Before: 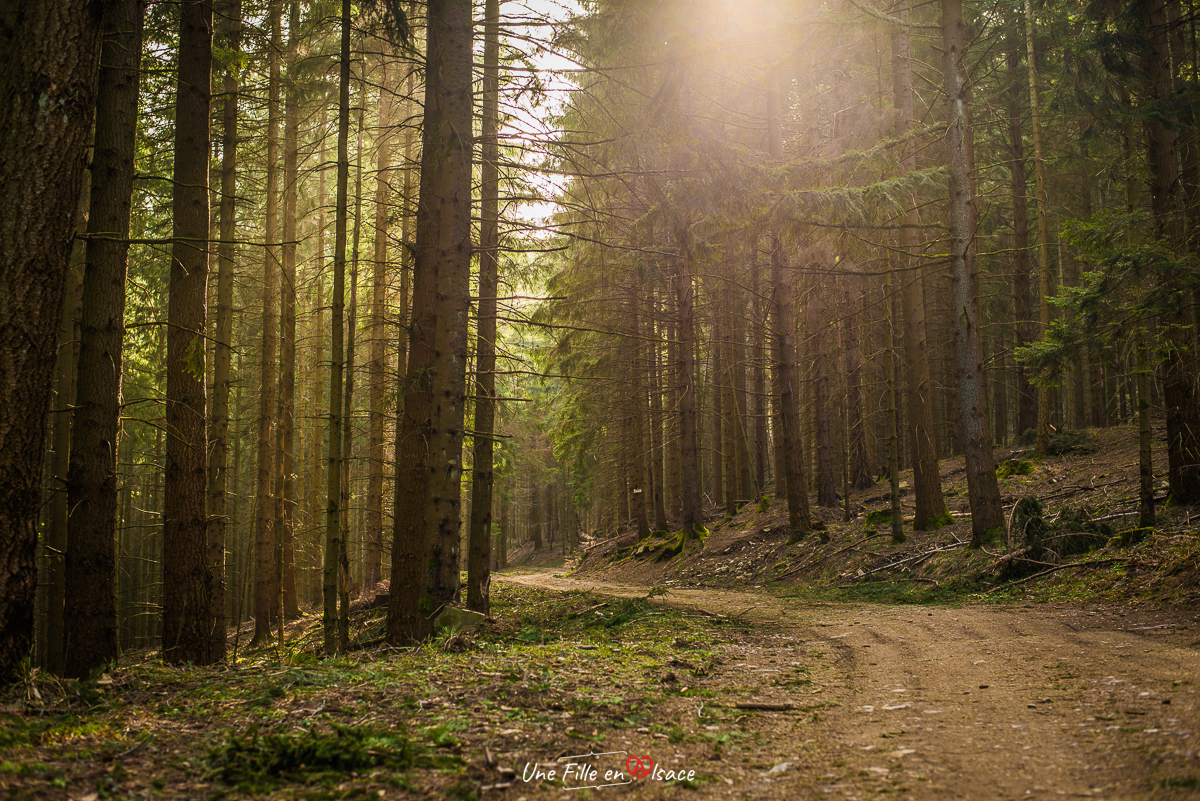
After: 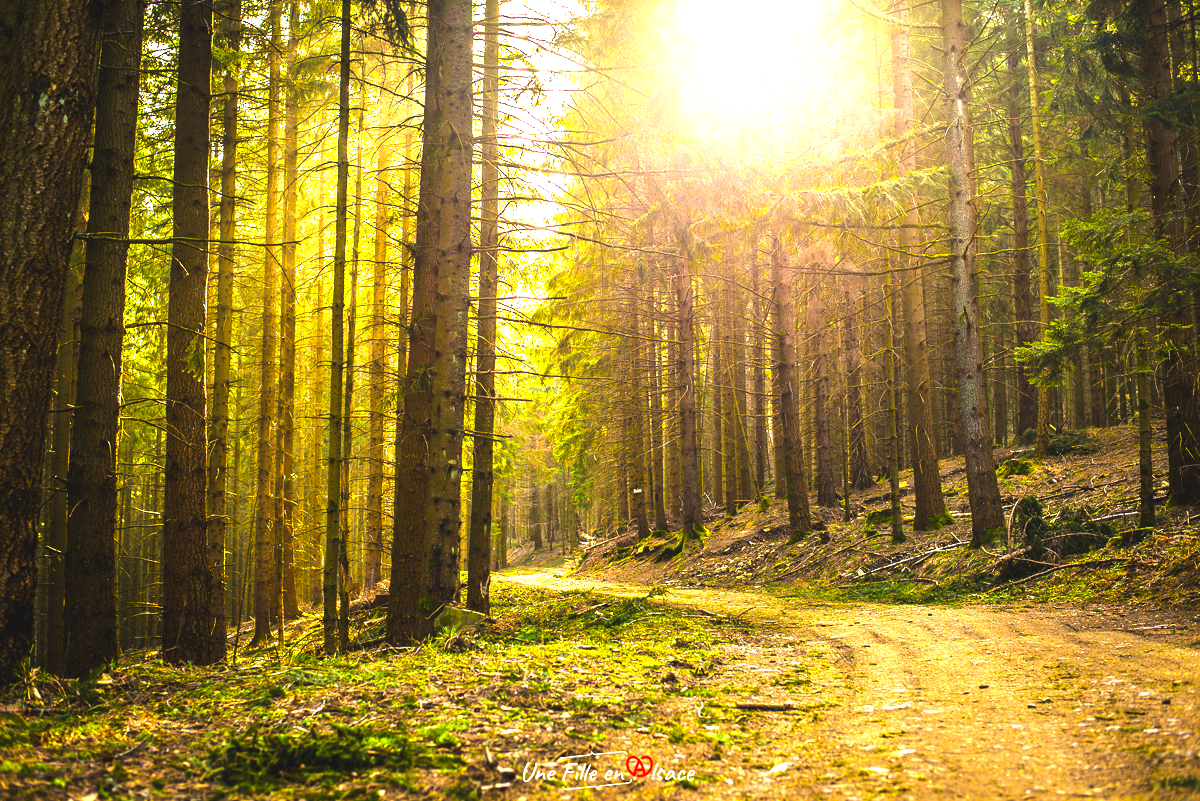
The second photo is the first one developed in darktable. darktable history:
color balance rgb: global offset › luminance 1.509%, perceptual saturation grading › global saturation 30.625%, perceptual brilliance grading › highlights 18.506%, perceptual brilliance grading › mid-tones 31.49%, perceptual brilliance grading › shadows -31.415%, global vibrance 20%
exposure: black level correction 0.001, exposure 1.398 EV, compensate highlight preservation false
